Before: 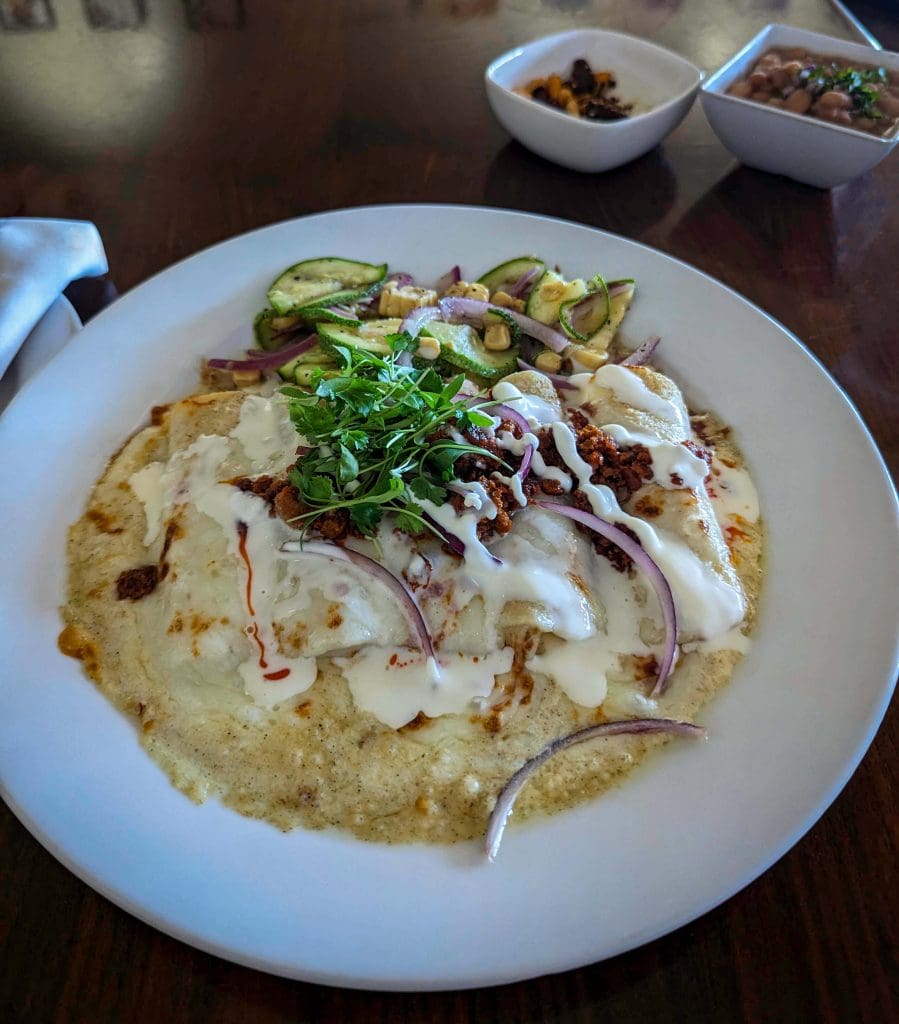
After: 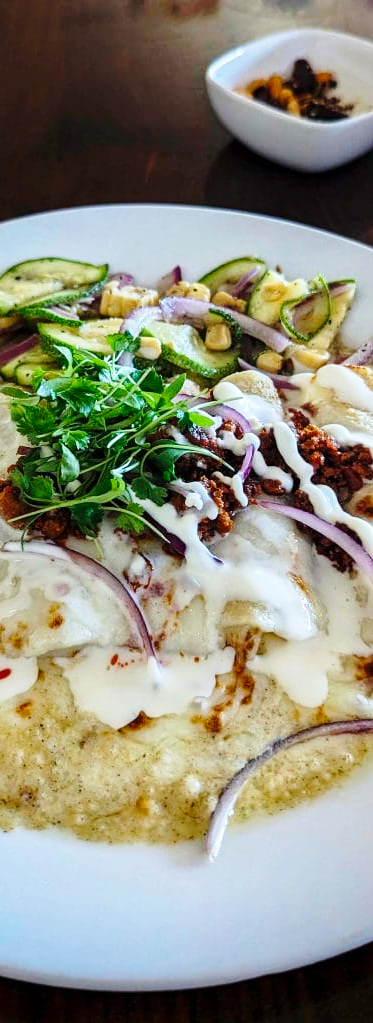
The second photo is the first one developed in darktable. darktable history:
crop: left 31.055%, right 27.351%
base curve: curves: ch0 [(0, 0) (0.028, 0.03) (0.121, 0.232) (0.46, 0.748) (0.859, 0.968) (1, 1)], preserve colors none
exposure: compensate highlight preservation false
